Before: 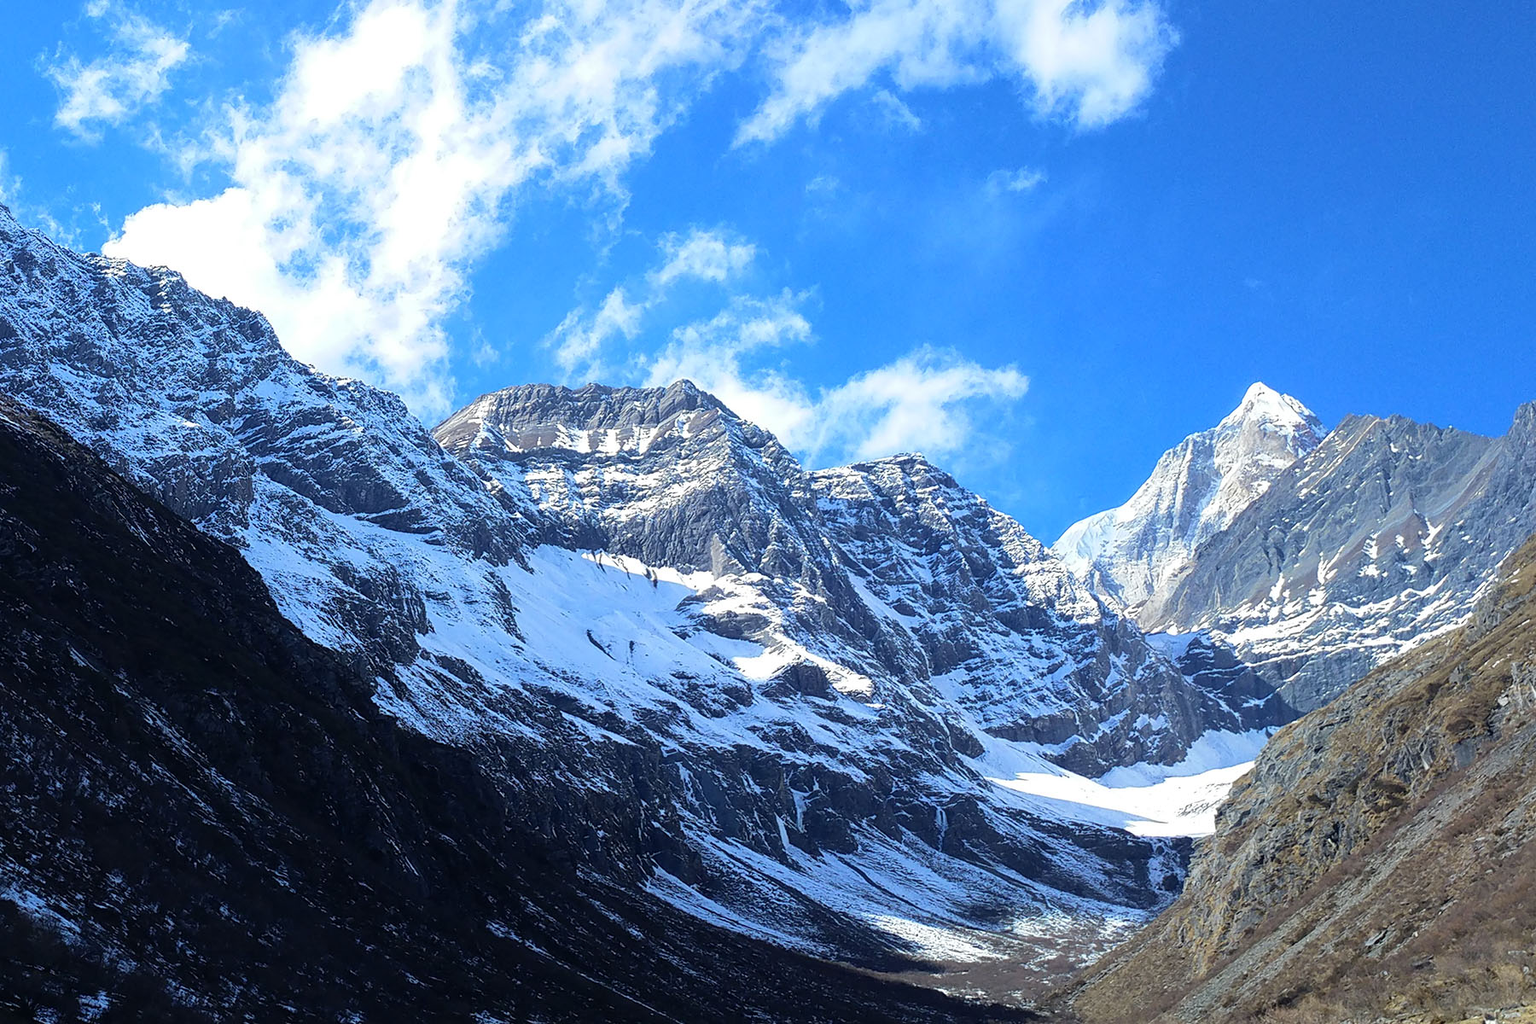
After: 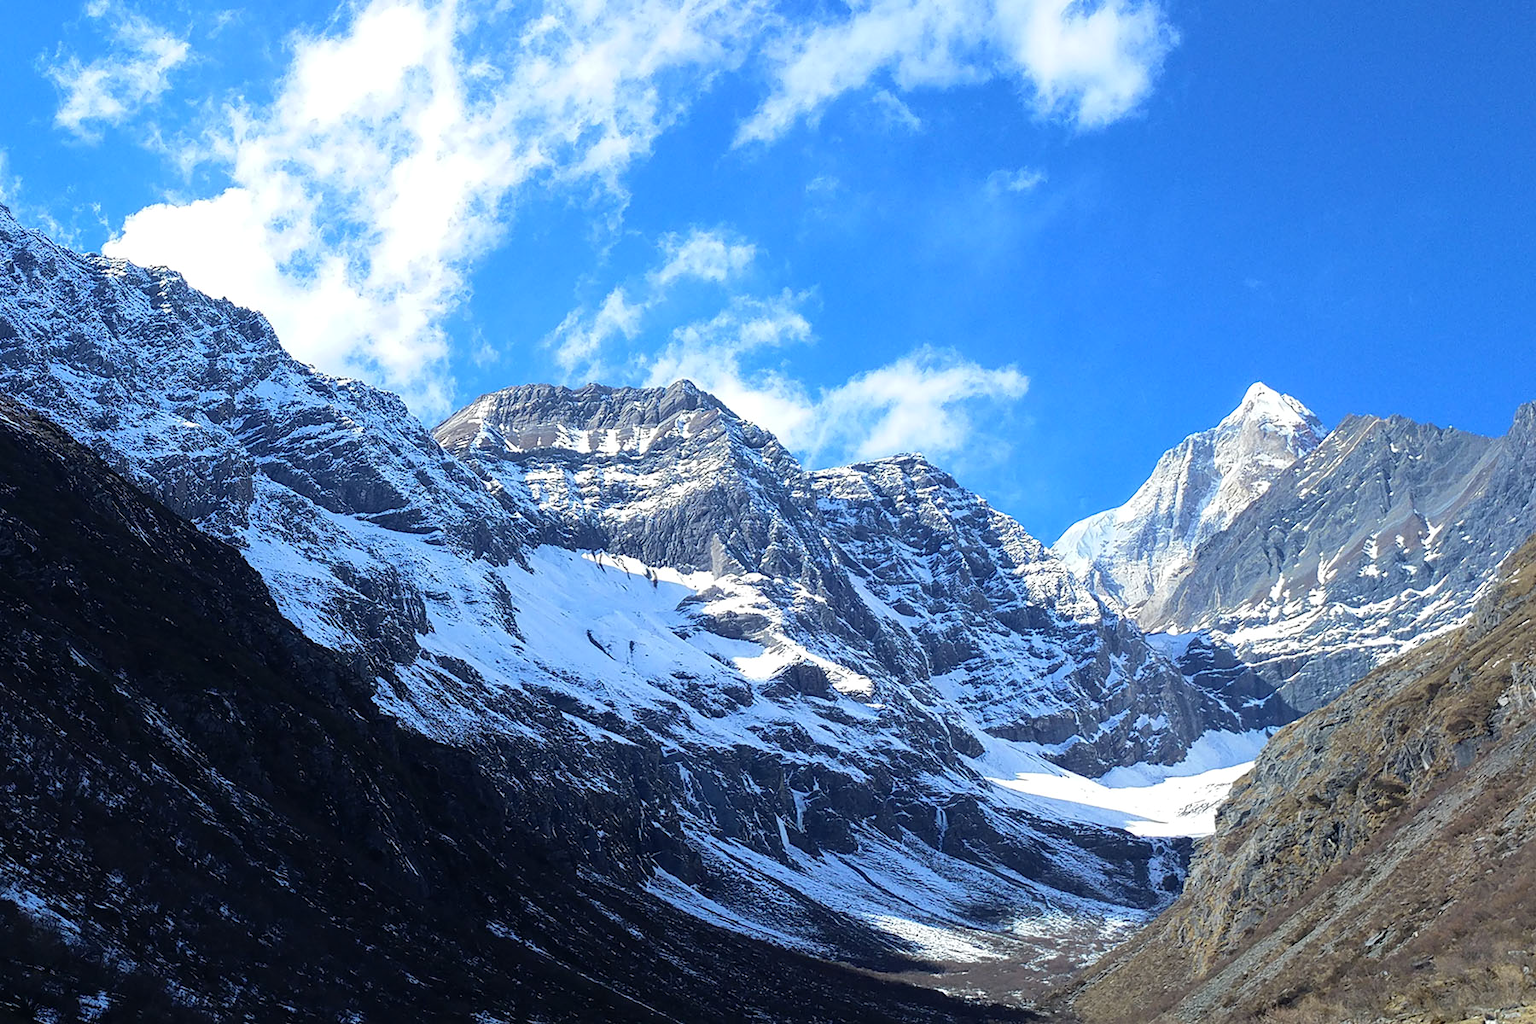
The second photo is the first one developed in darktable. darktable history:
exposure: exposure 0.025 EV, compensate highlight preservation false
